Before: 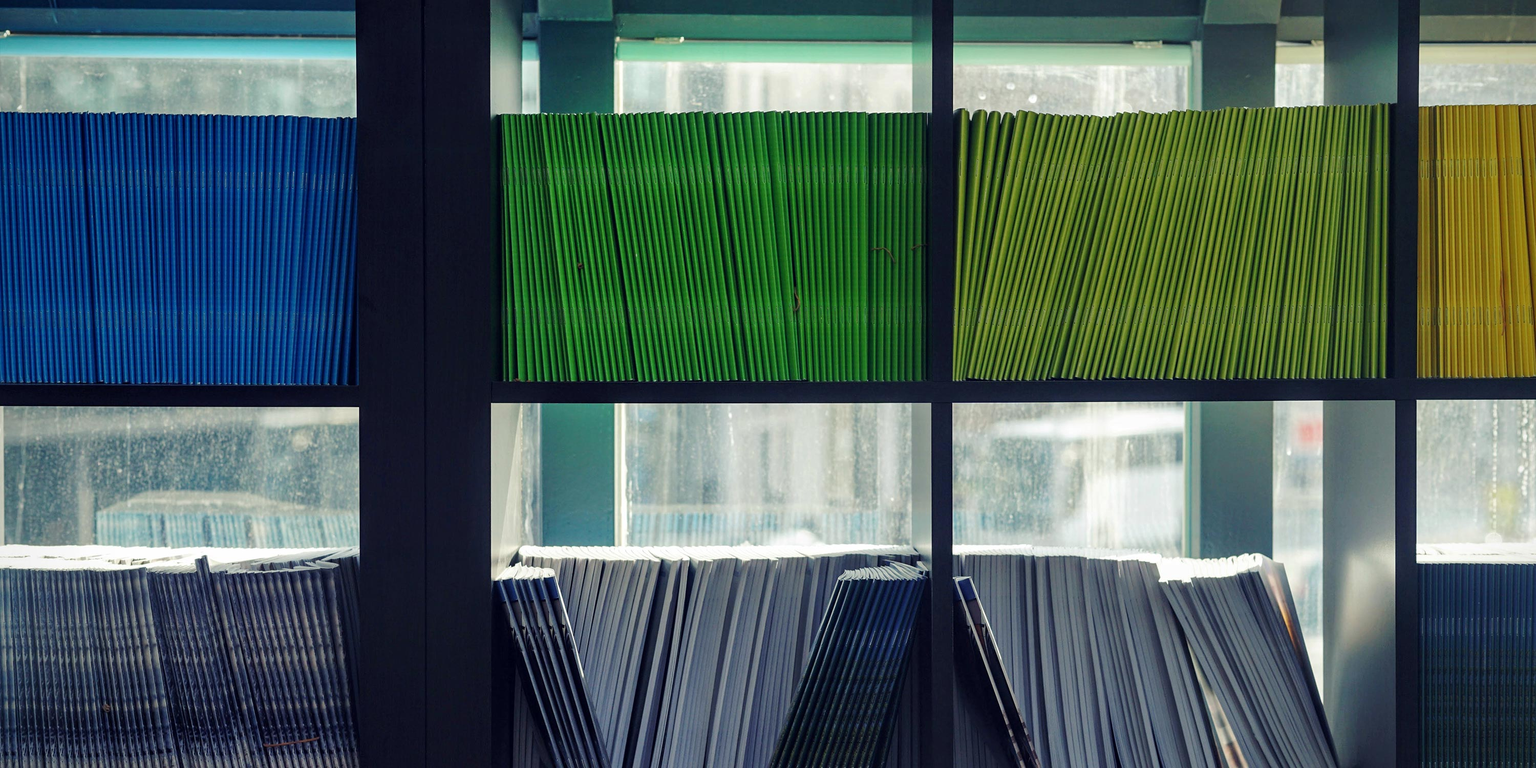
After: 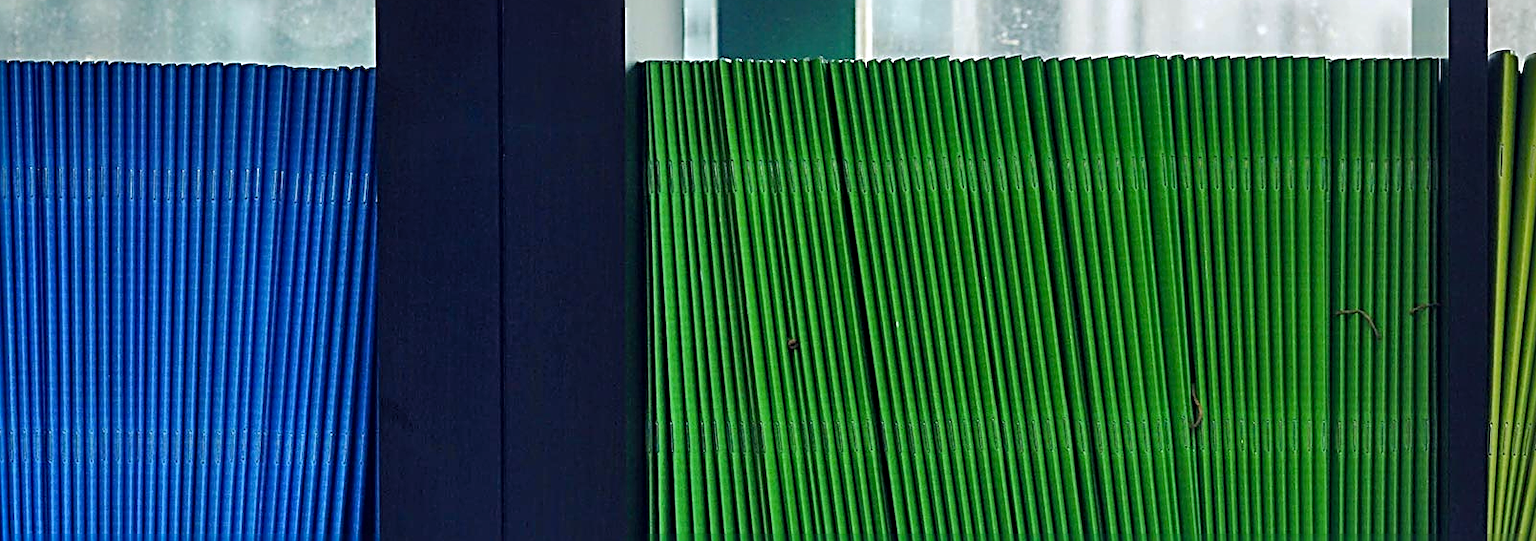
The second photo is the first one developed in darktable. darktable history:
color balance: output saturation 110%
crop: left 10.121%, top 10.631%, right 36.218%, bottom 51.526%
sharpen: radius 2.817, amount 0.715
shadows and highlights: soften with gaussian
white balance: red 0.984, blue 1.059
